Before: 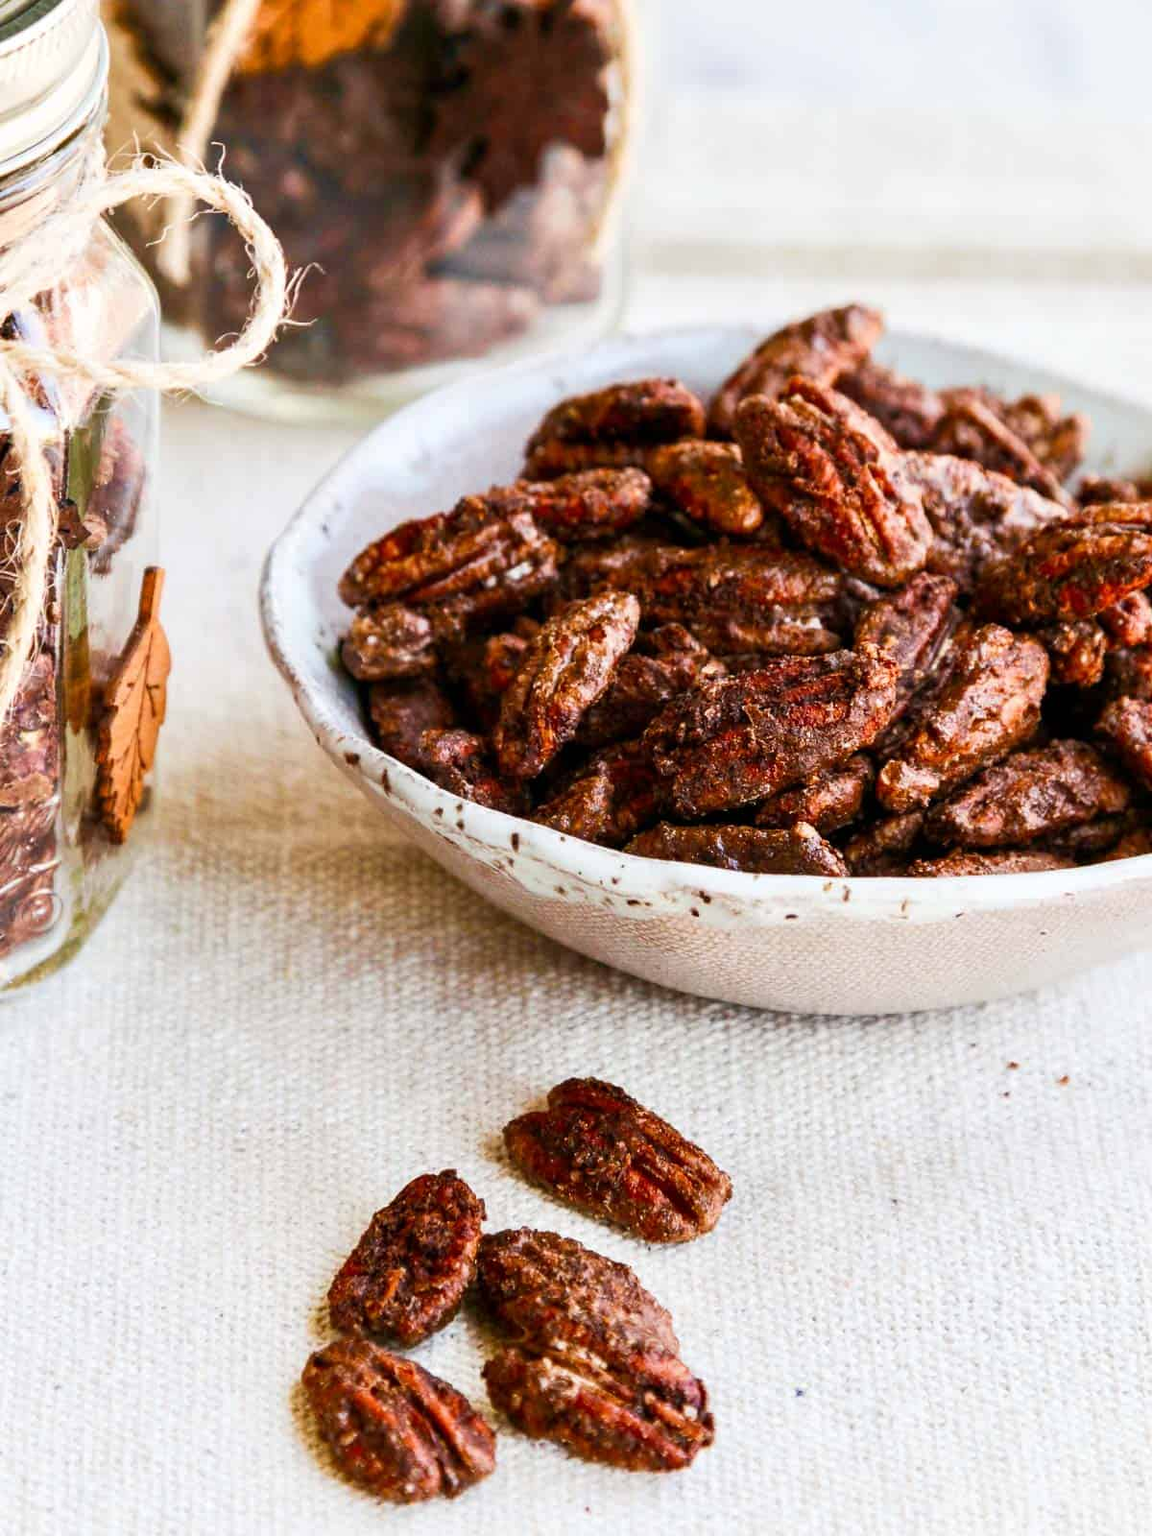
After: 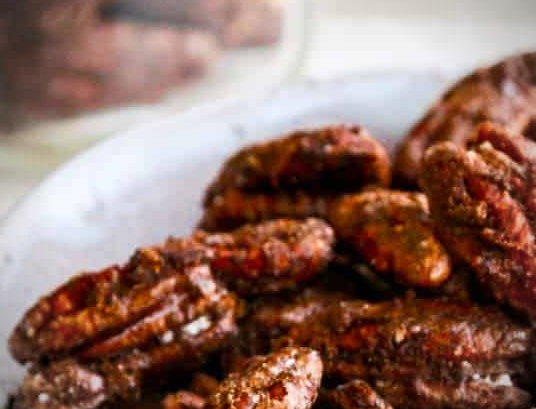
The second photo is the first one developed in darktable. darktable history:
crop: left 28.706%, top 16.844%, right 26.616%, bottom 57.538%
vignetting: on, module defaults
